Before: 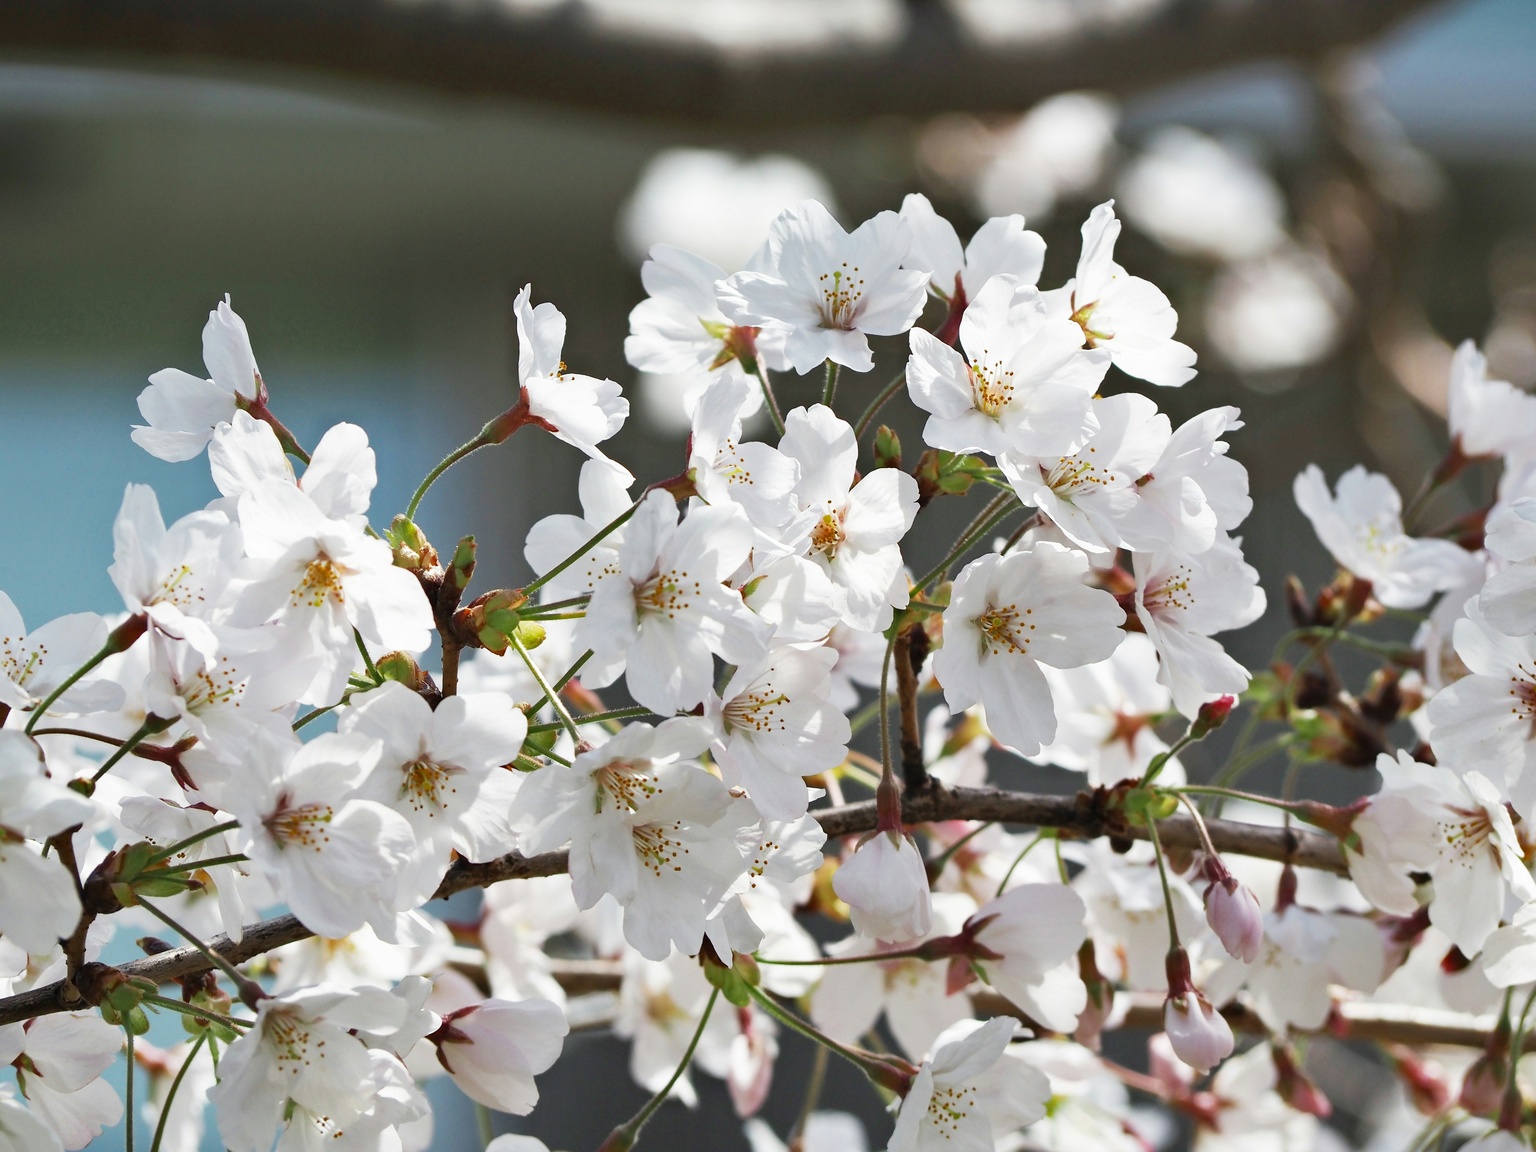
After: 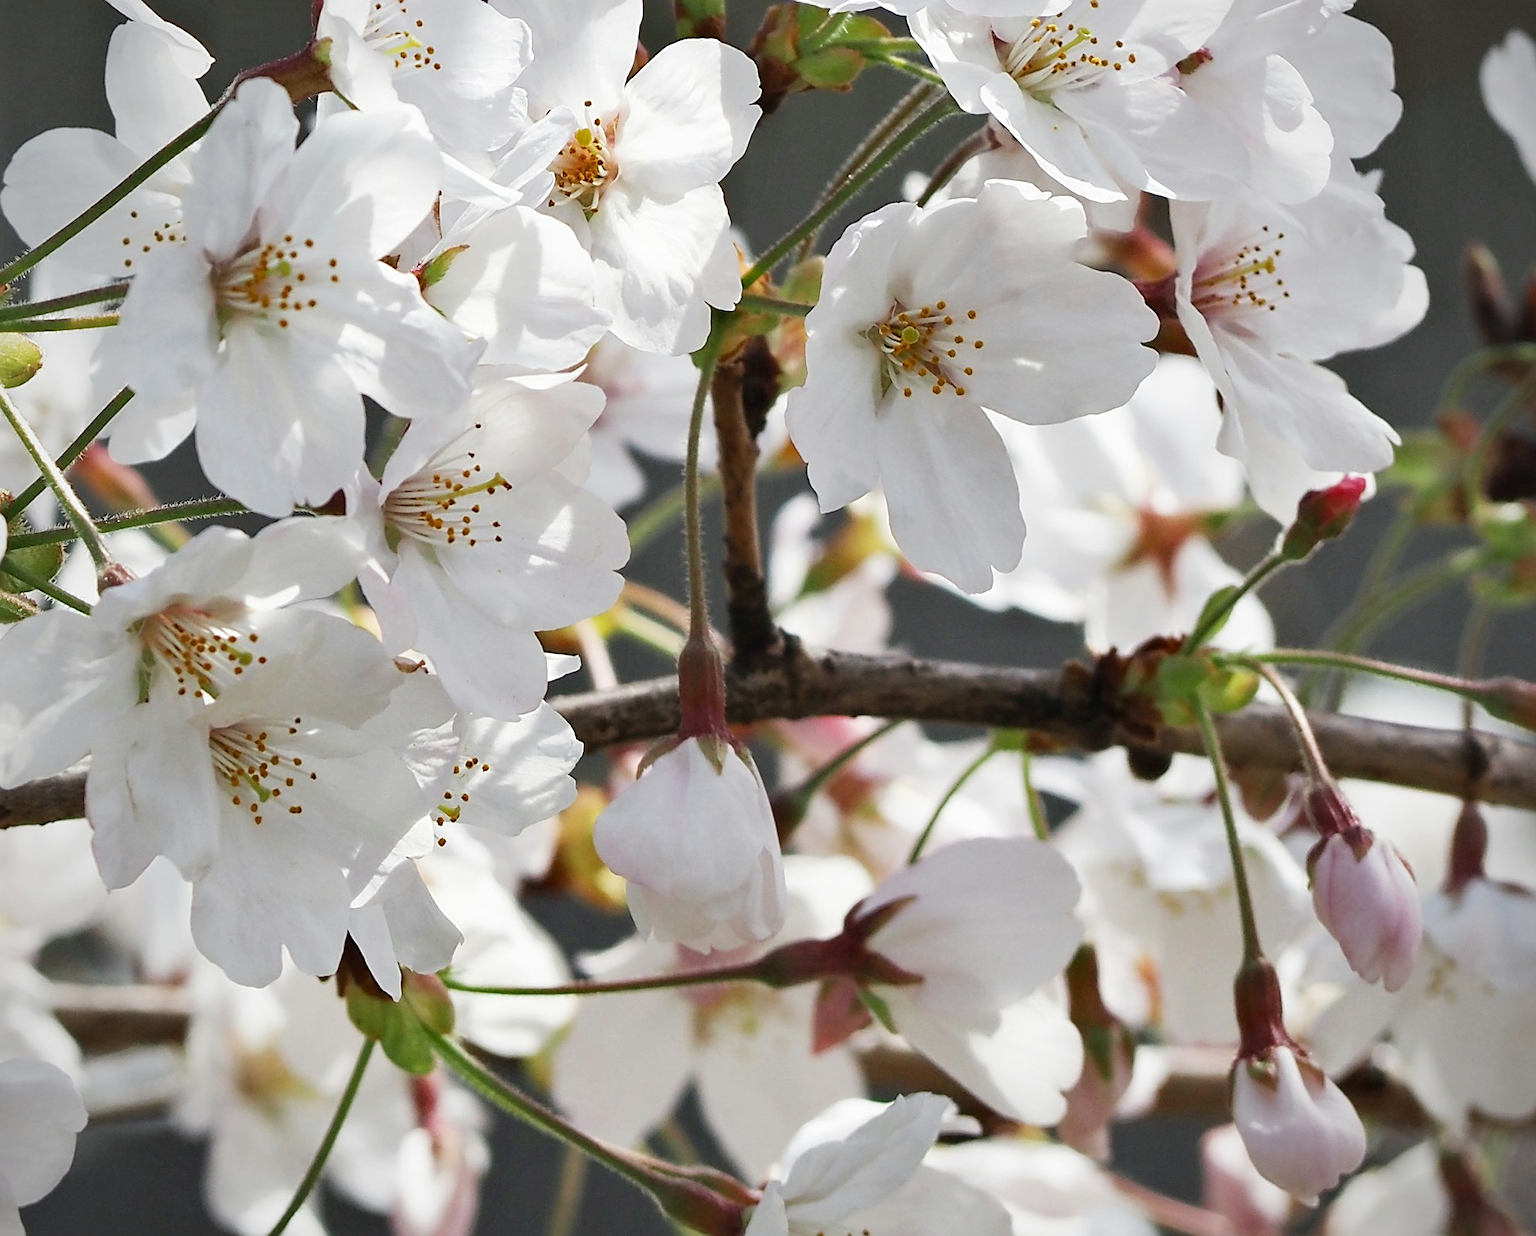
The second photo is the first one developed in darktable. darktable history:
sharpen: on, module defaults
crop: left 34.129%, top 38.909%, right 13.891%, bottom 5.267%
vignetting: brightness -0.4, saturation -0.31, unbound false
